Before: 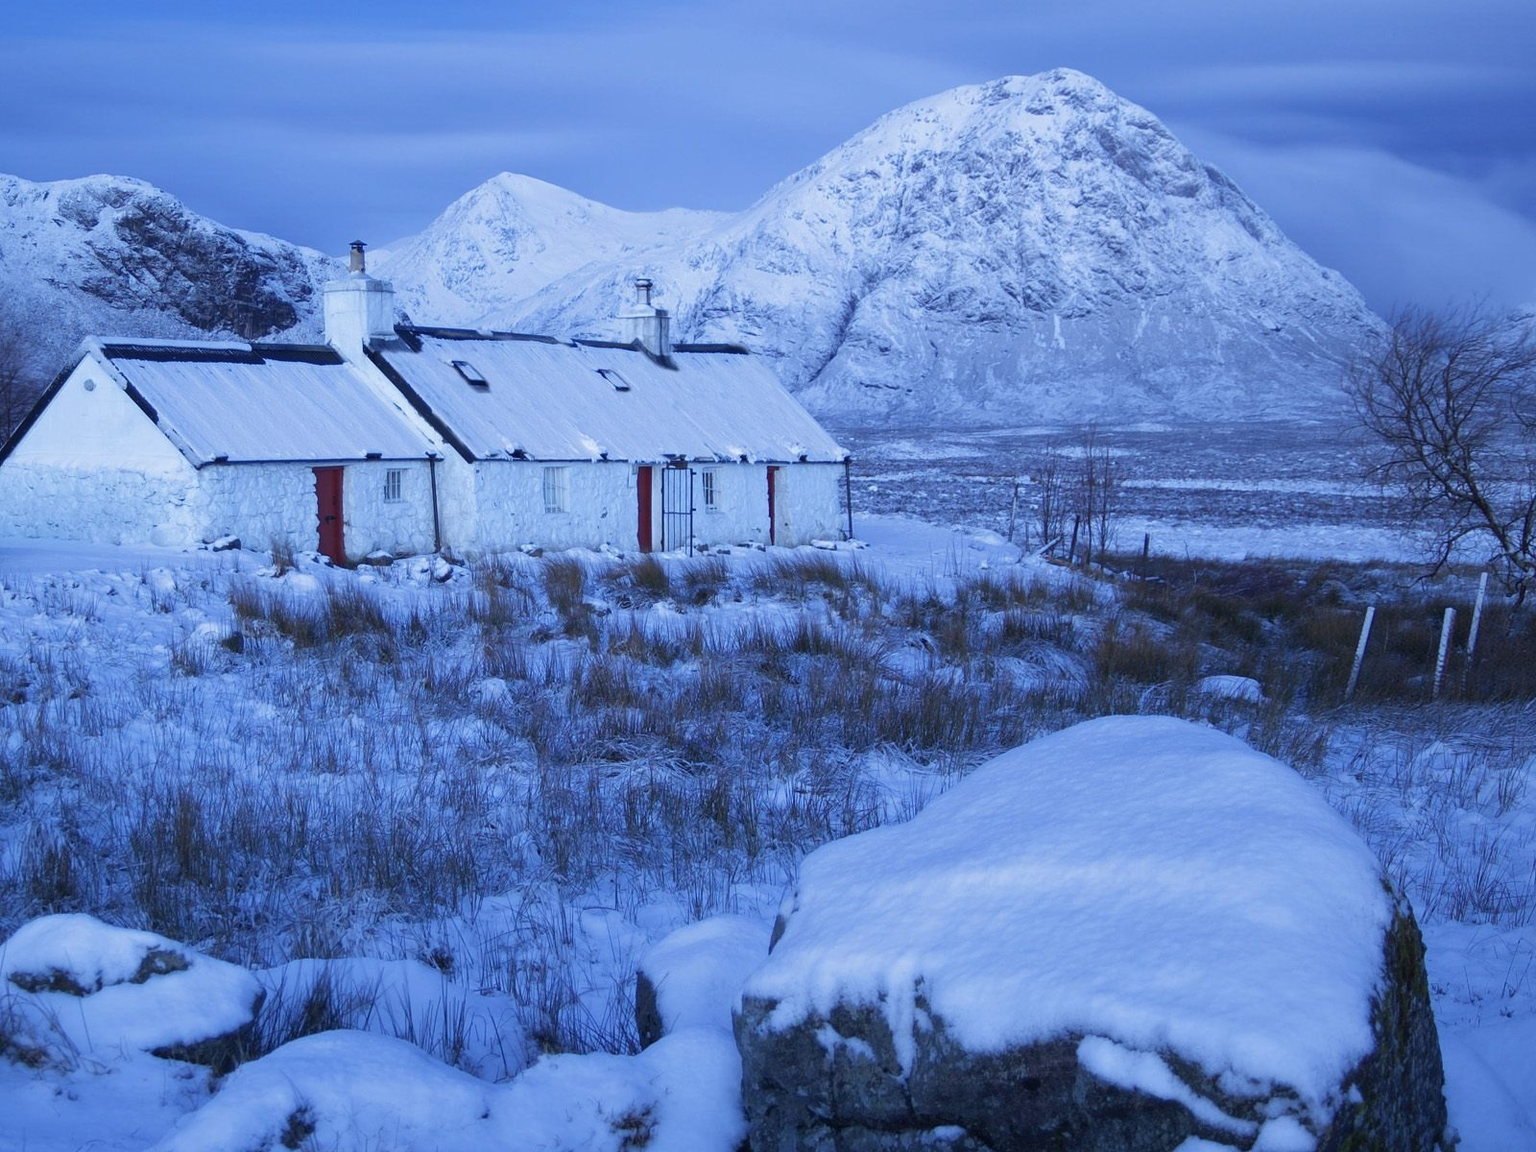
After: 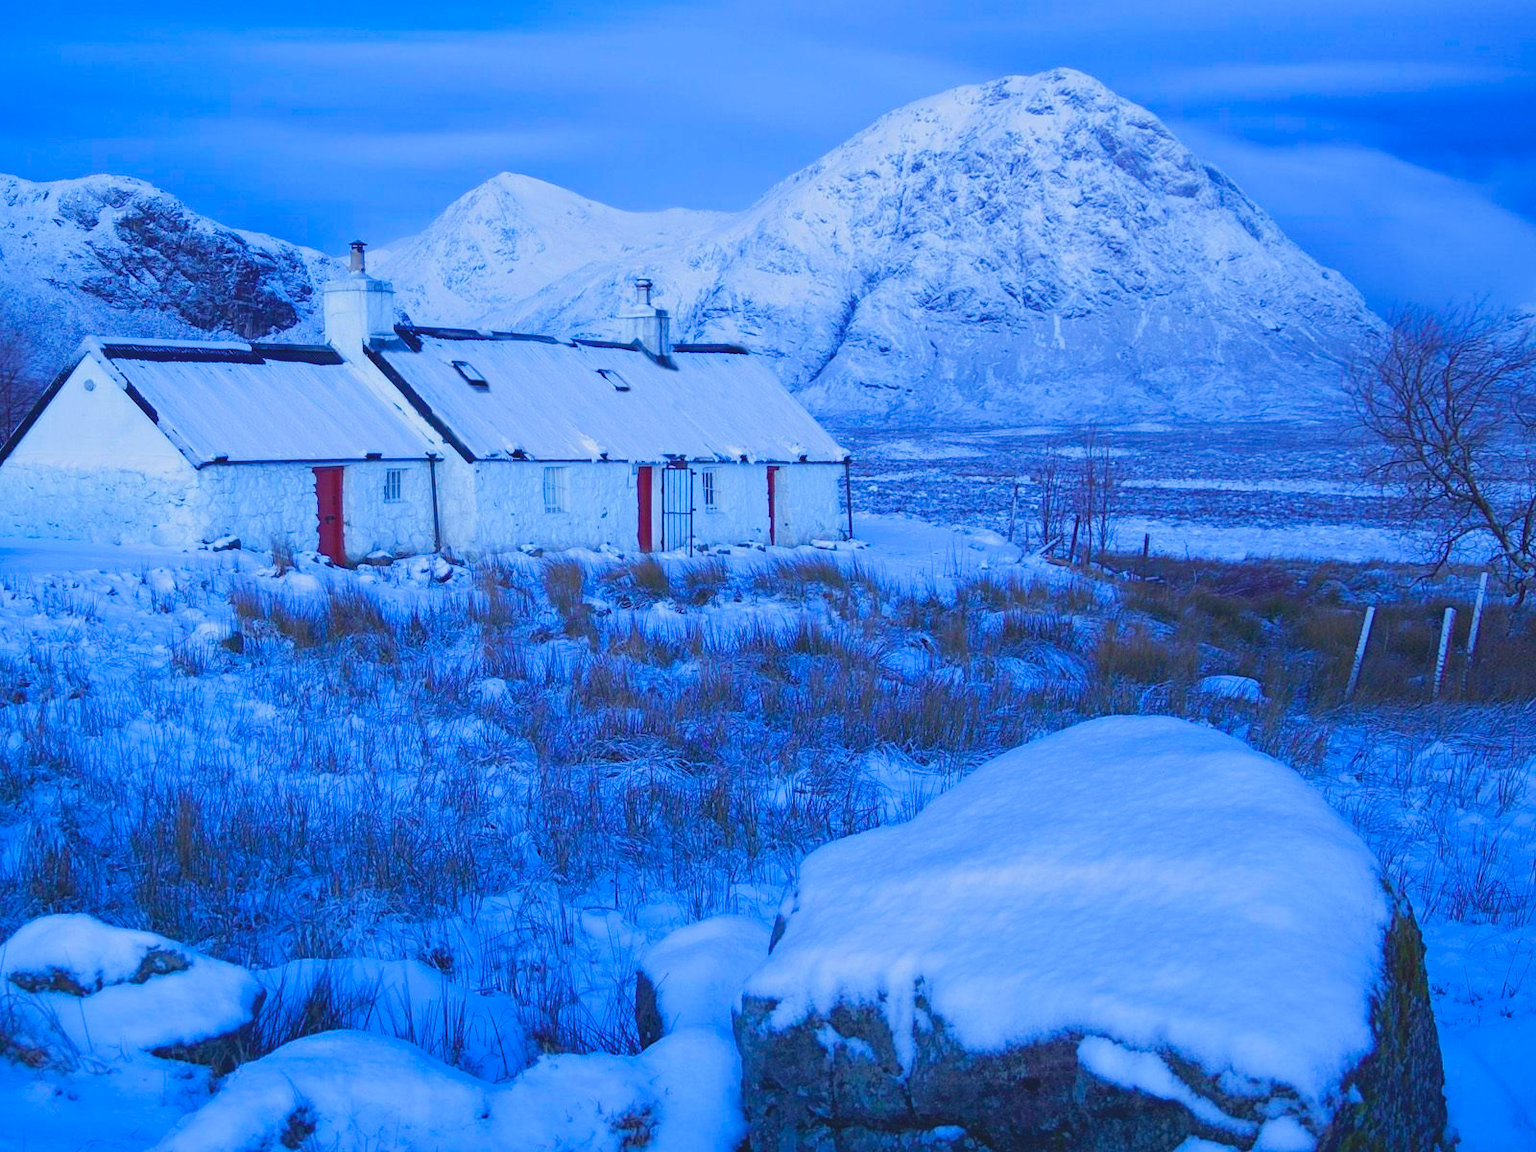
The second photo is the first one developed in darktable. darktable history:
contrast brightness saturation: contrast -0.151, brightness 0.053, saturation -0.12
color balance rgb: linear chroma grading › global chroma 14.574%, perceptual saturation grading › global saturation 27.361%, perceptual saturation grading › highlights -28.87%, perceptual saturation grading › mid-tones 15.591%, perceptual saturation grading › shadows 33.601%, global vibrance 44.637%
